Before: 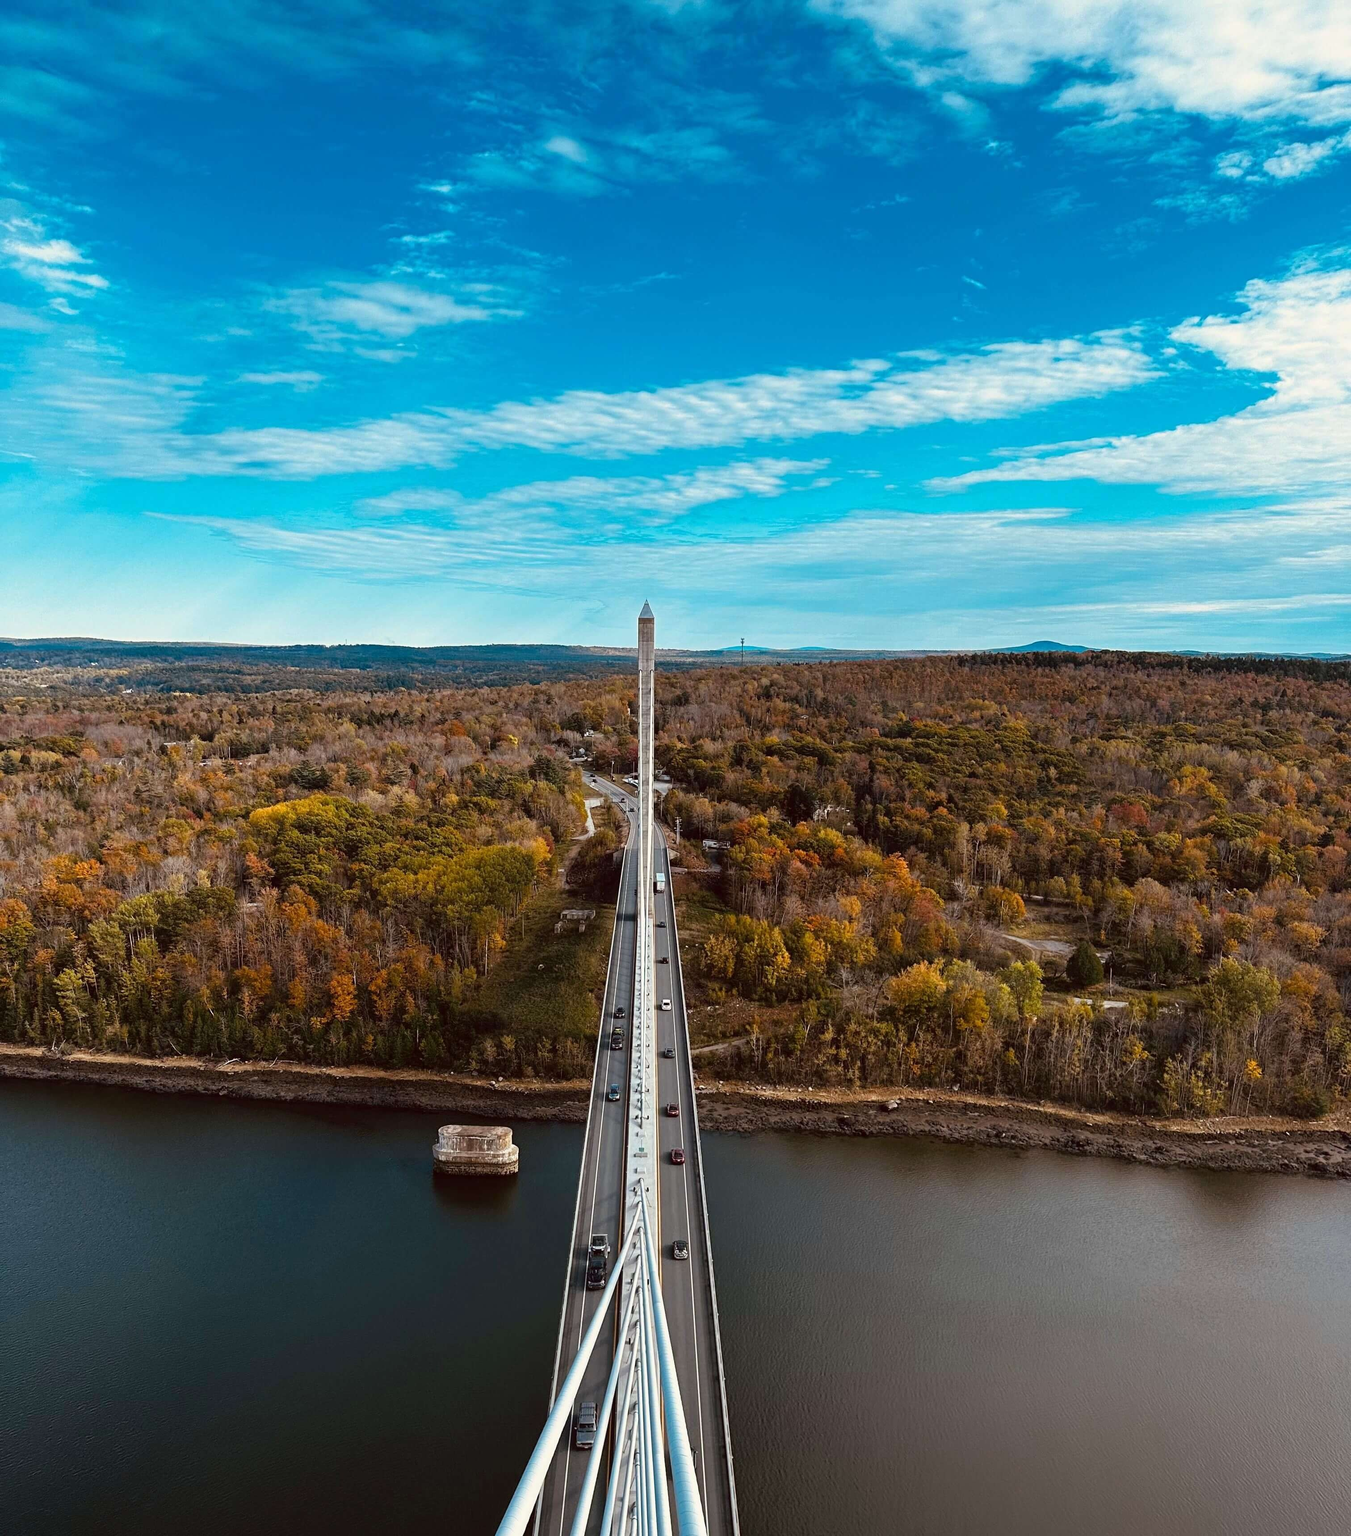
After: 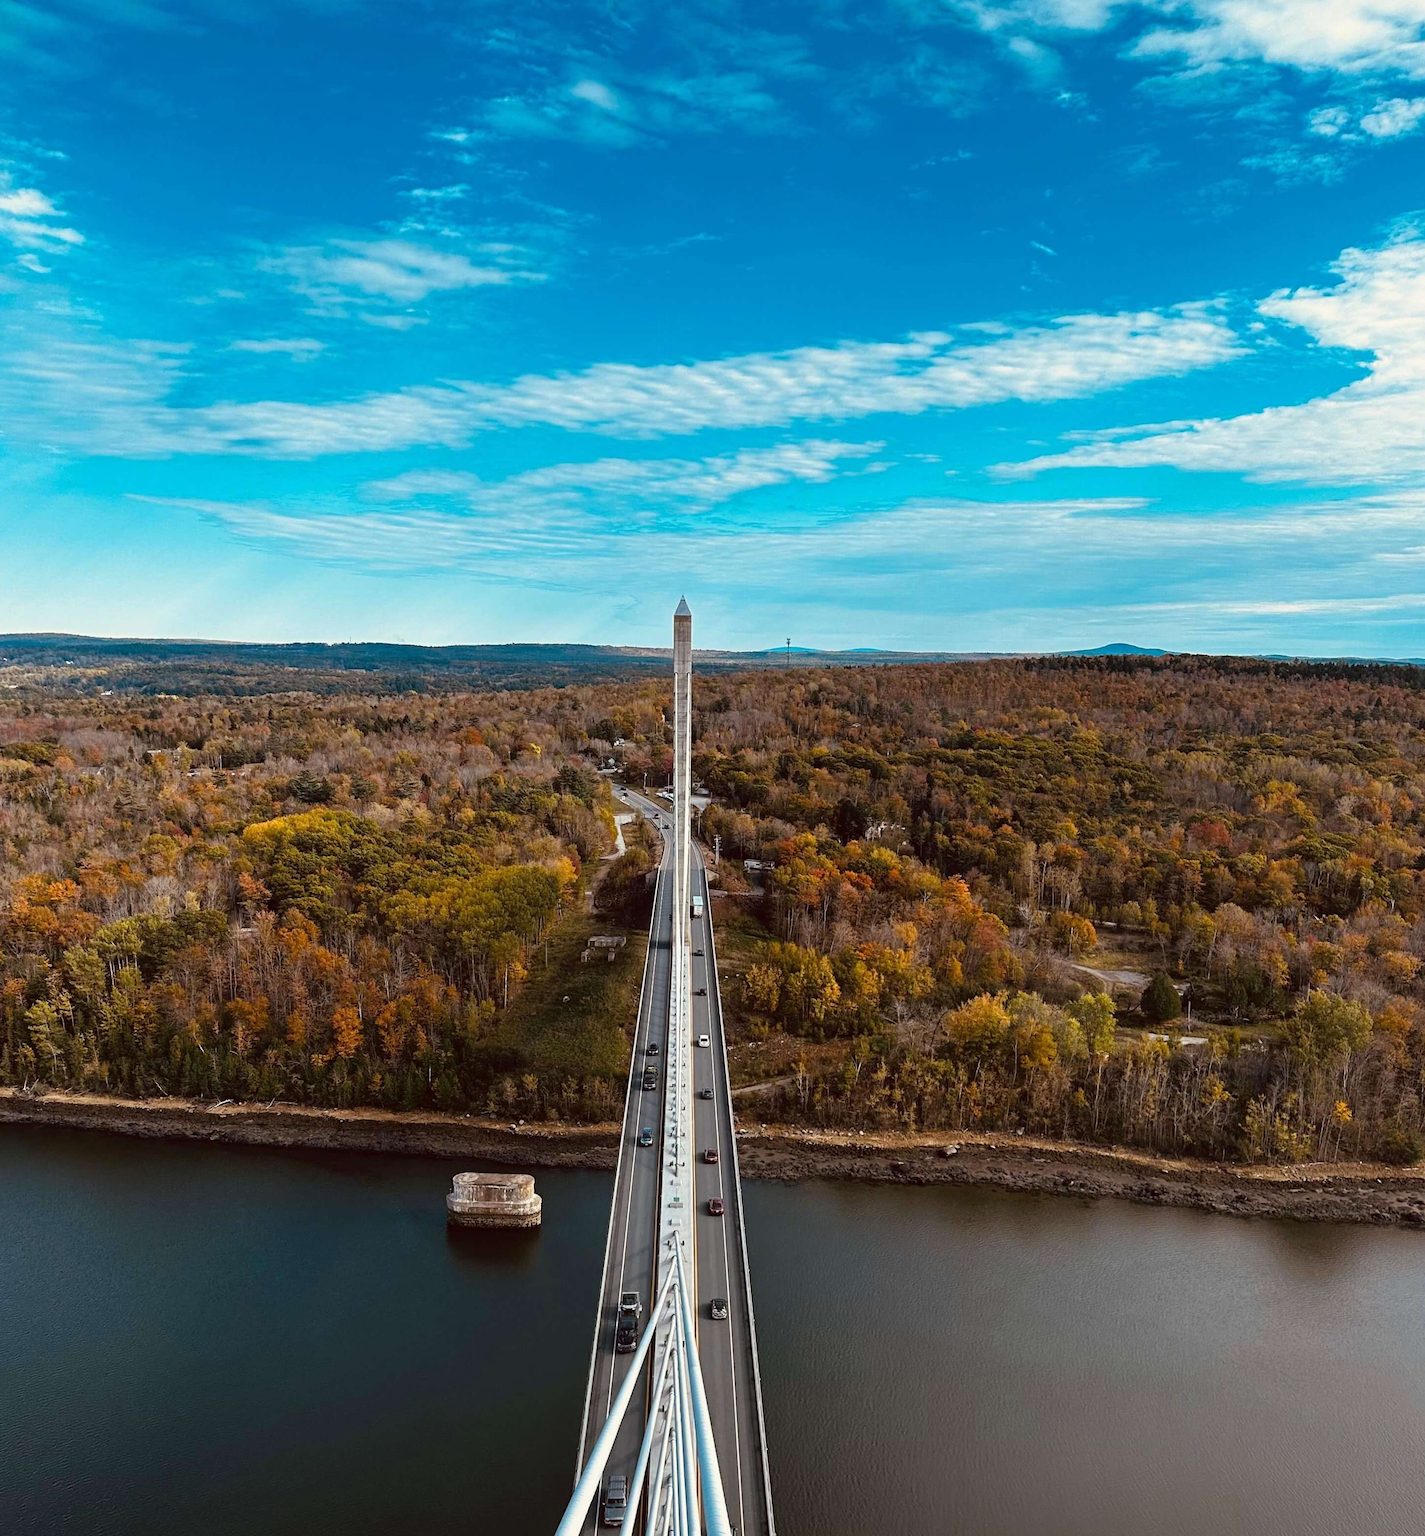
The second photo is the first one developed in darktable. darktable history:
rotate and perspective: rotation 0.174°, lens shift (vertical) 0.013, lens shift (horizontal) 0.019, shear 0.001, automatic cropping original format, crop left 0.007, crop right 0.991, crop top 0.016, crop bottom 0.997
crop: left 1.964%, top 3.251%, right 1.122%, bottom 4.933%
